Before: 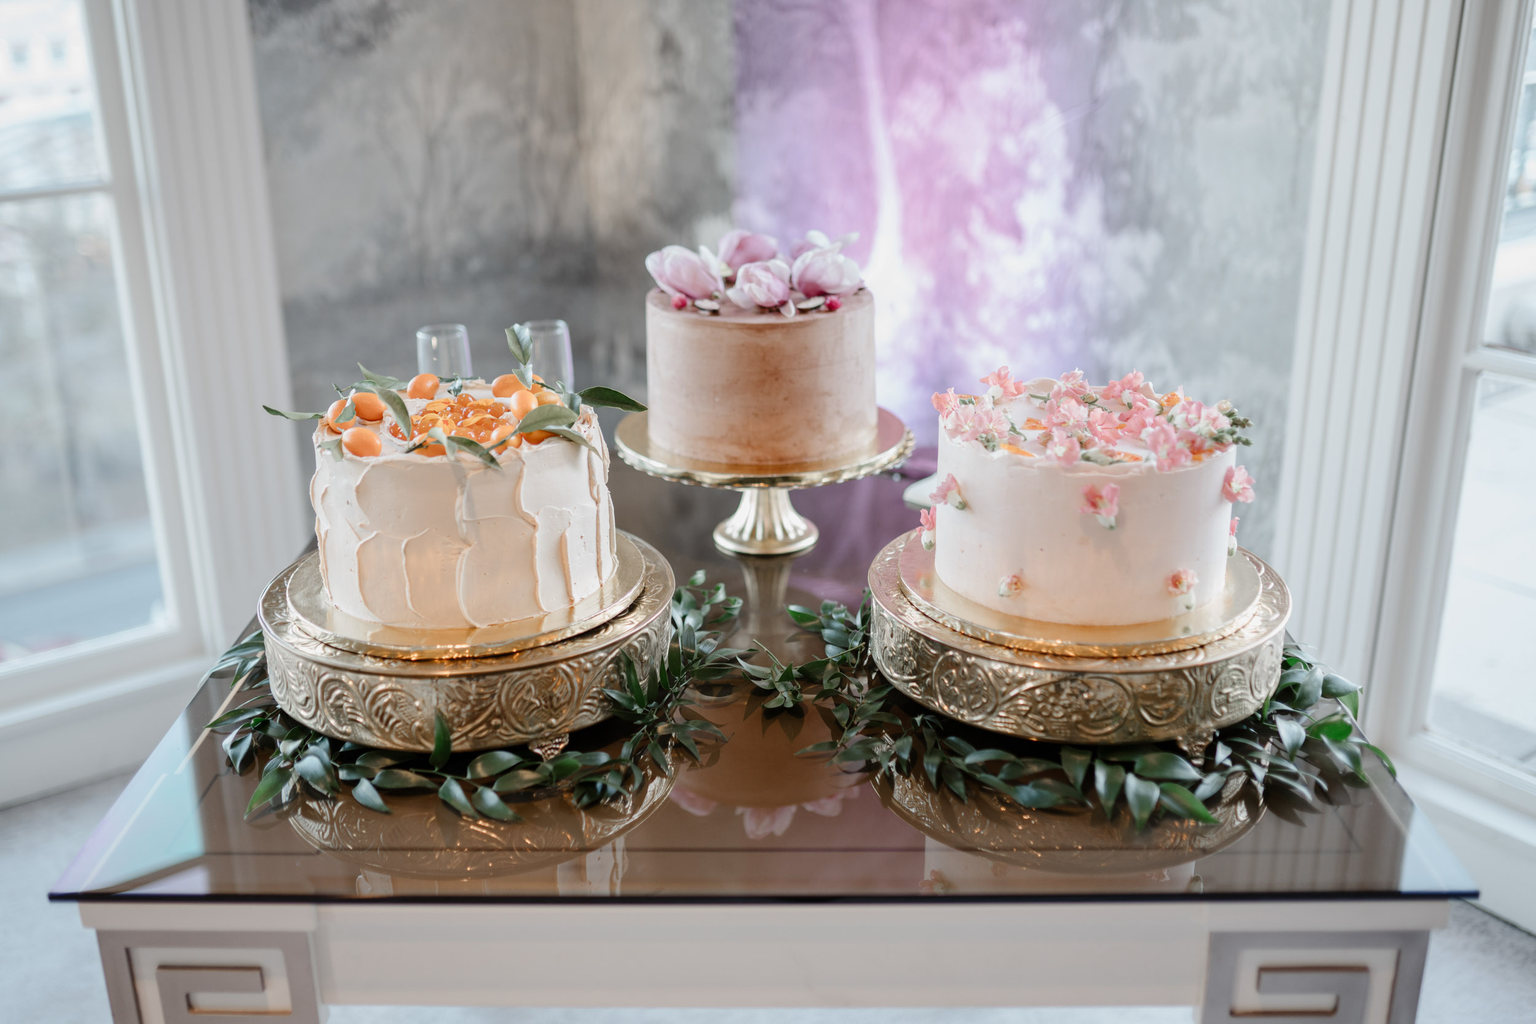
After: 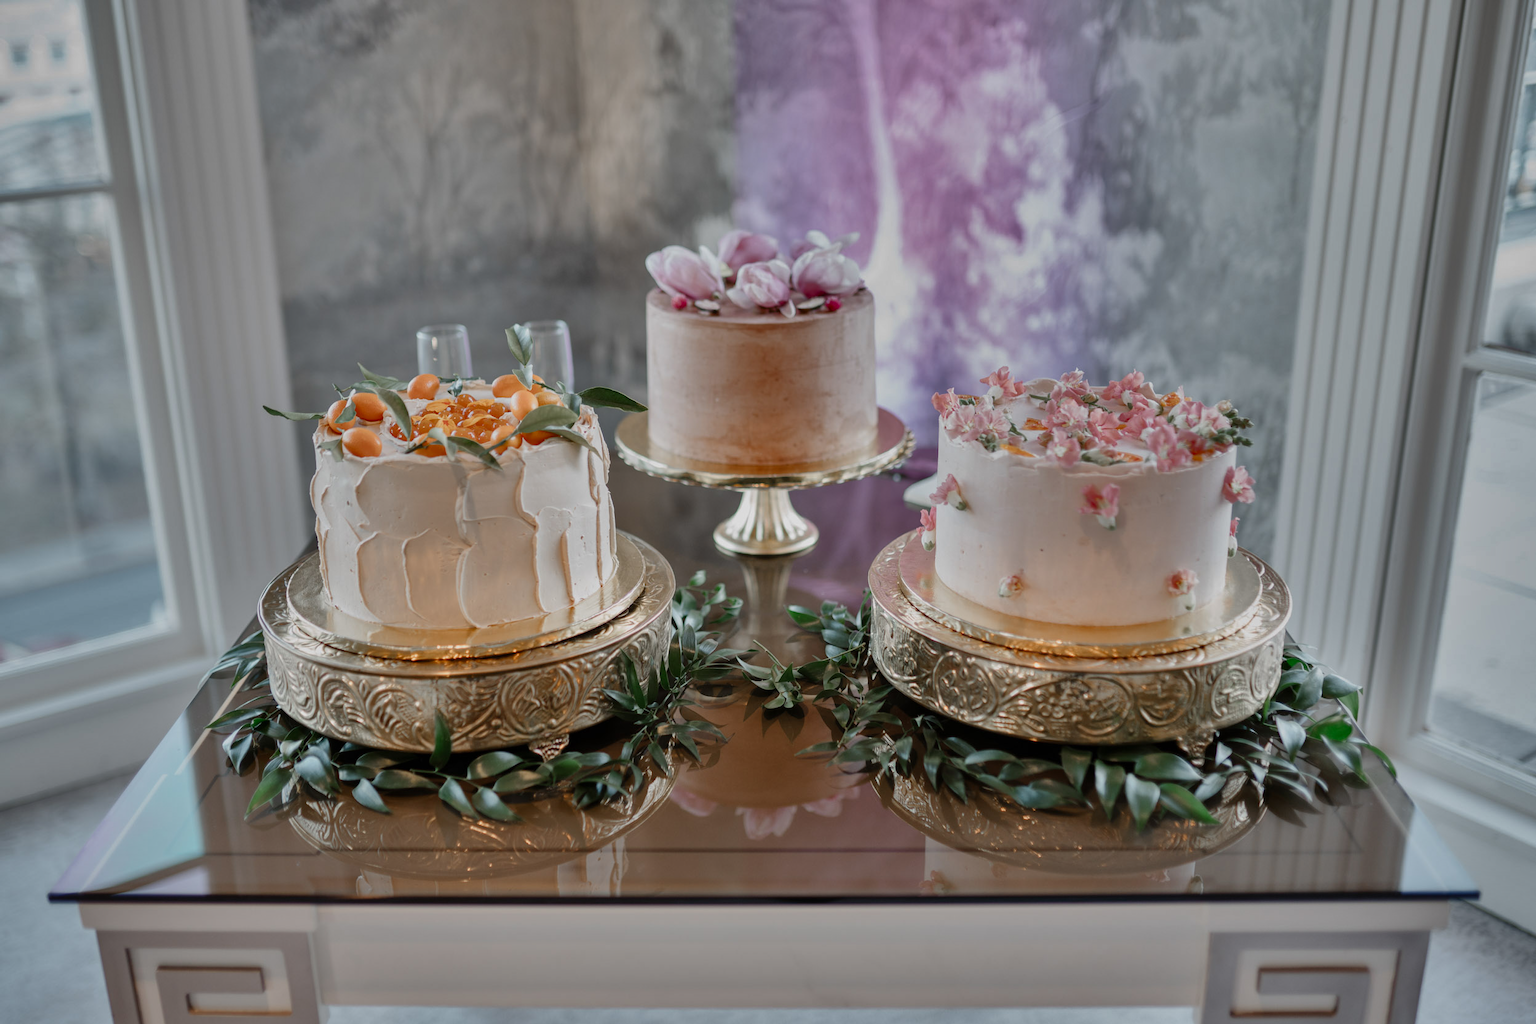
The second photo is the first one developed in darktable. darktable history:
shadows and highlights: shadows 78.95, white point adjustment -9.12, highlights -61.38, soften with gaussian
color correction: highlights b* 0.002, saturation 0.984
